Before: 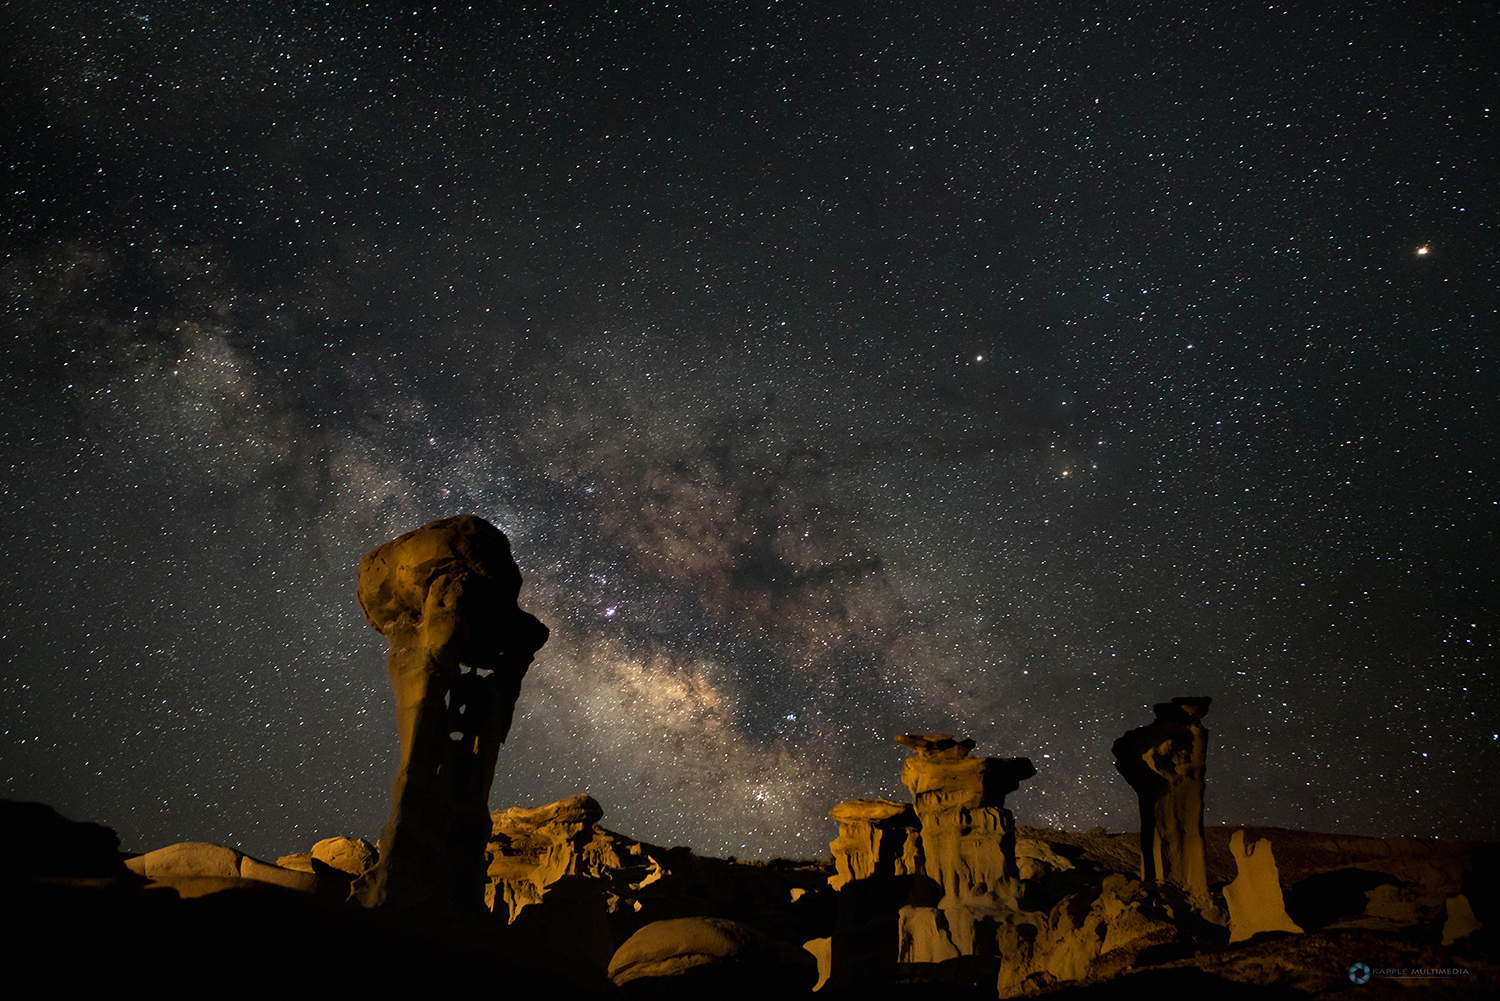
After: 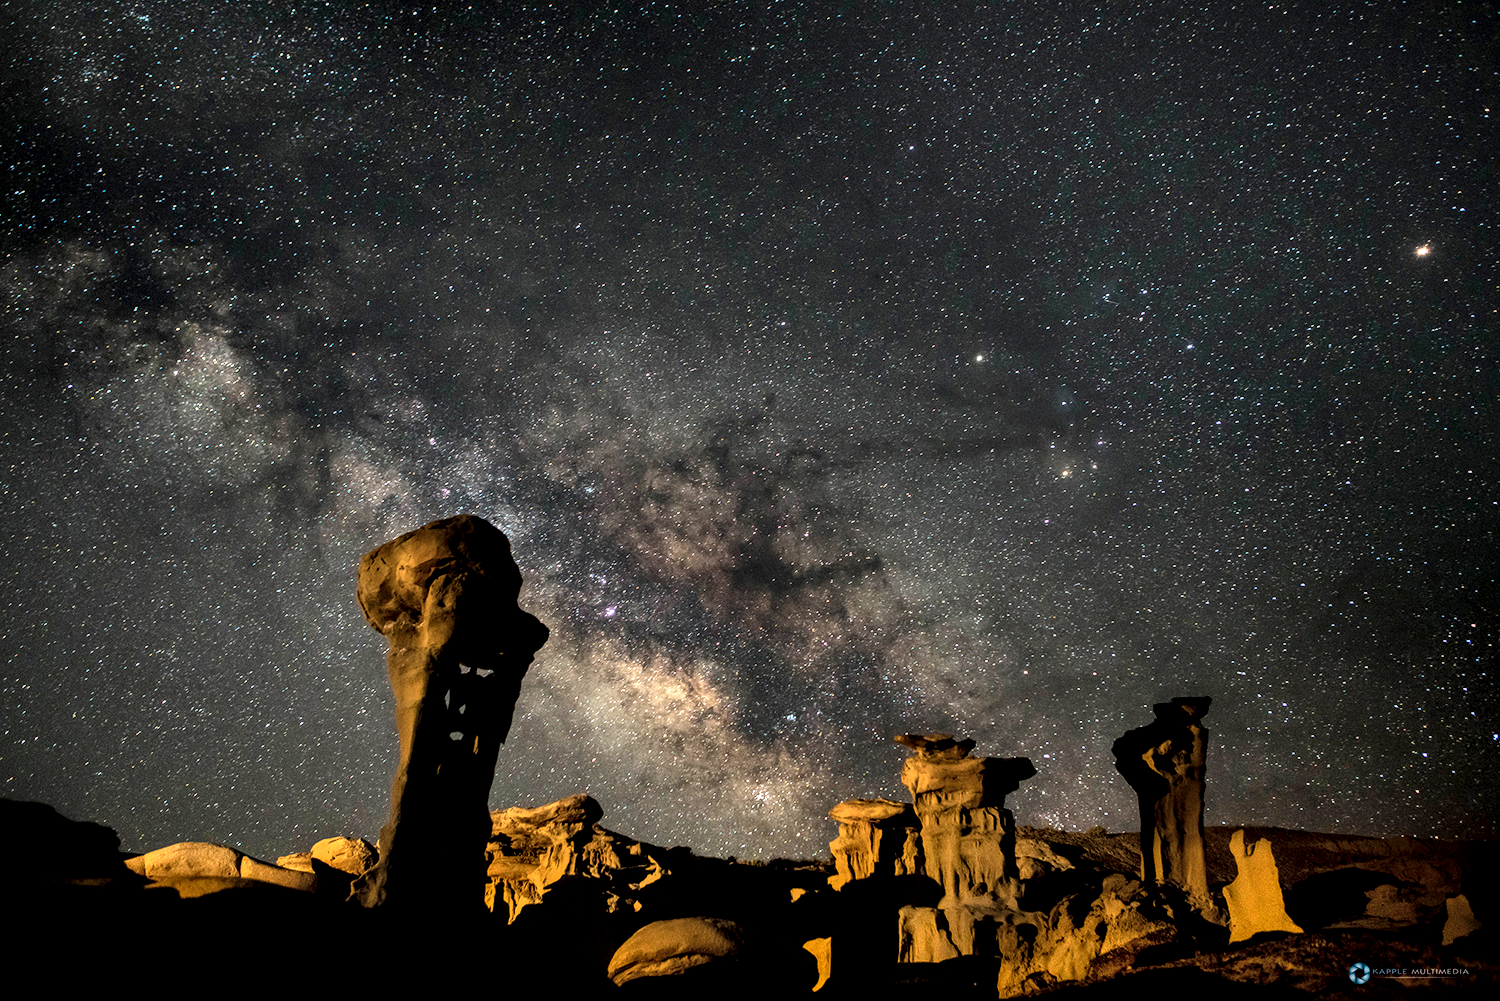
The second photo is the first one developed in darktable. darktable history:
local contrast: detail 160%
shadows and highlights: white point adjustment 0.1, highlights -70, soften with gaussian
